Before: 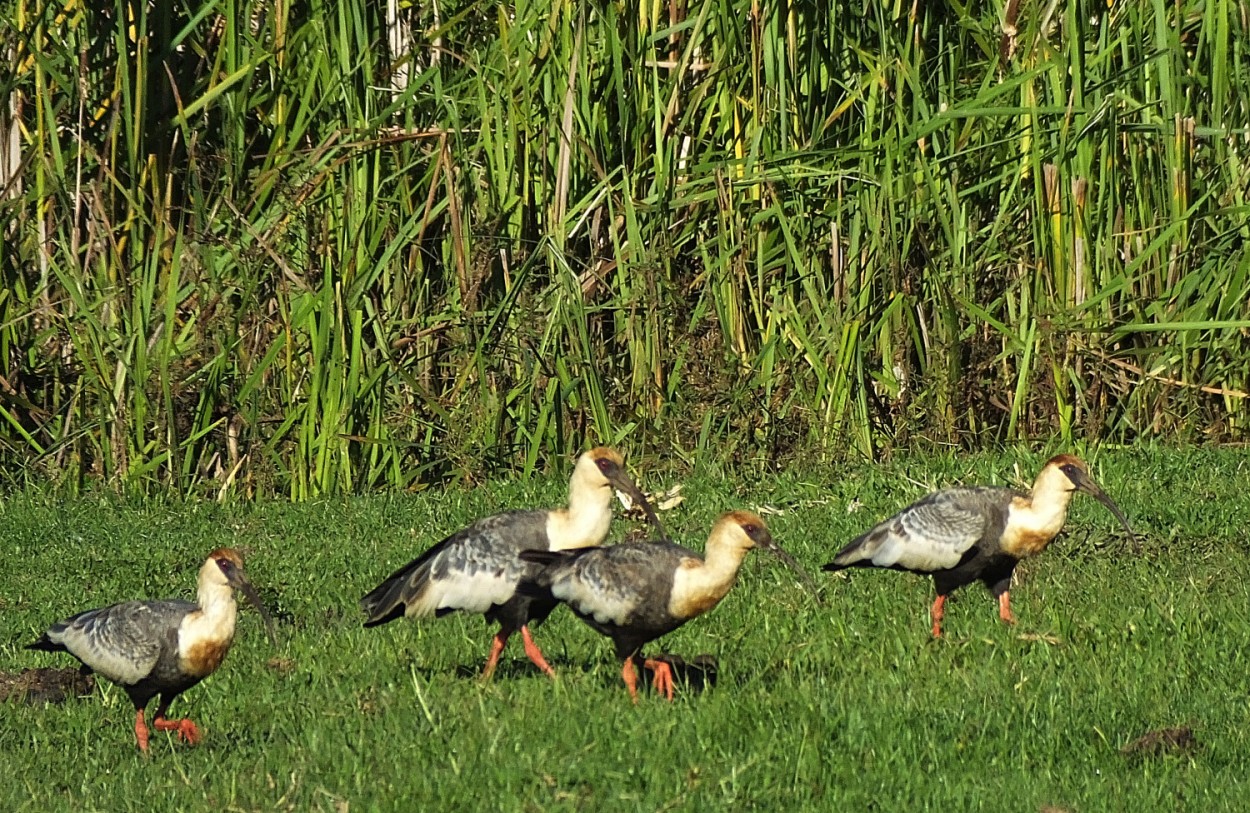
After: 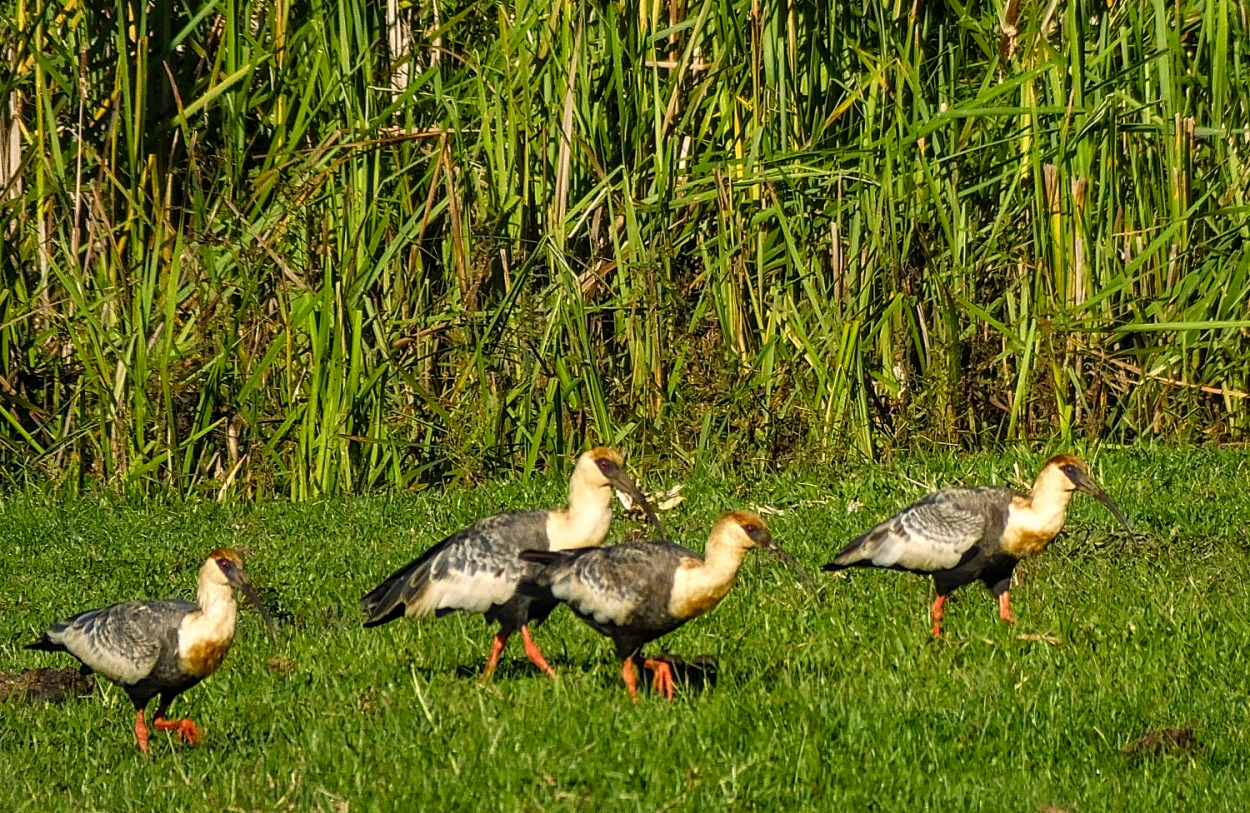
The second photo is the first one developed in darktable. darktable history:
color balance rgb: highlights gain › chroma 3.03%, highlights gain › hue 60.07°, perceptual saturation grading › global saturation 20%, perceptual saturation grading › highlights -24.95%, perceptual saturation grading › shadows 25.45%, global vibrance 20%
local contrast: on, module defaults
